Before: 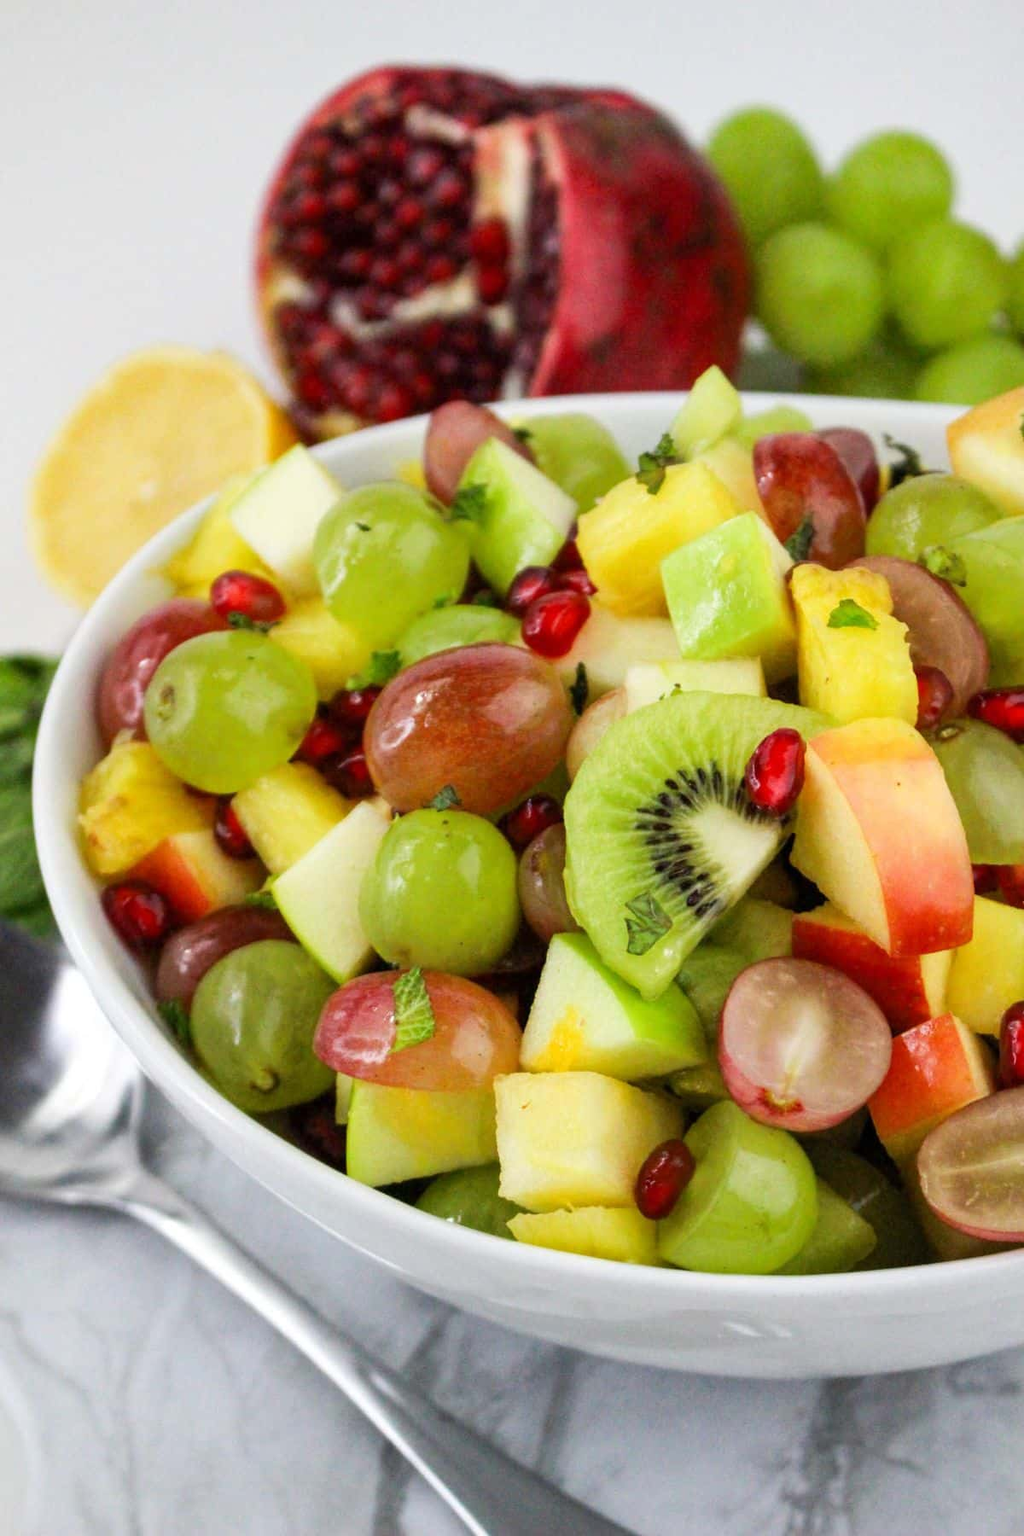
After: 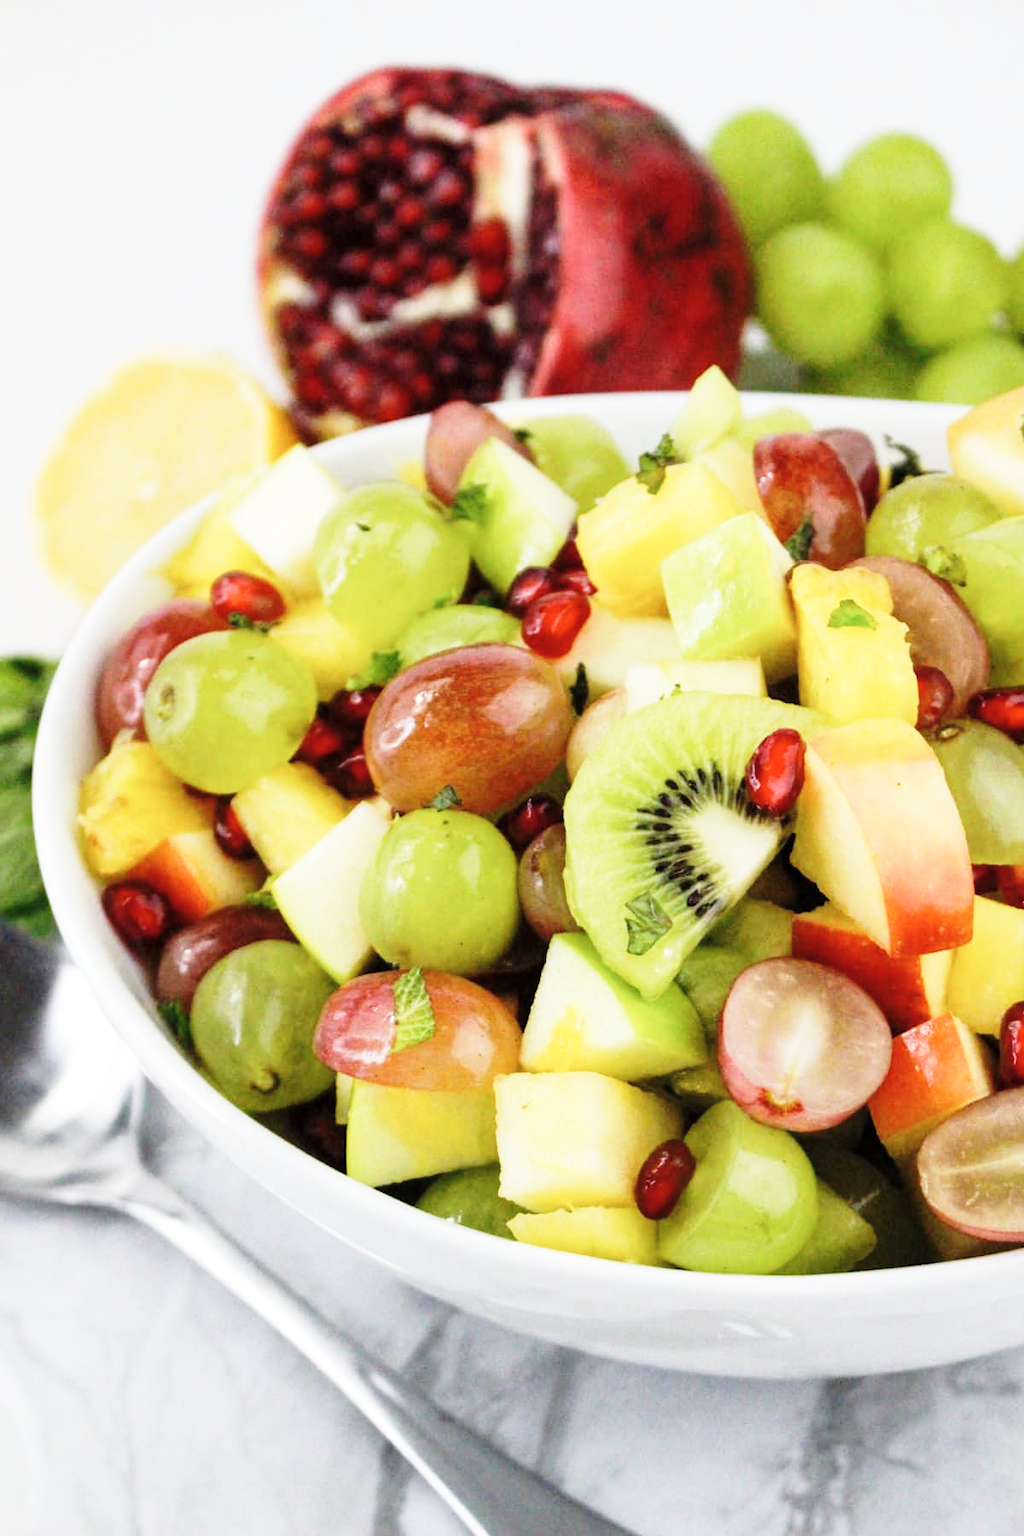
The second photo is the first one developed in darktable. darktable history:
color correction: highlights b* -0.035, saturation 0.805
base curve: curves: ch0 [(0, 0) (0.028, 0.03) (0.121, 0.232) (0.46, 0.748) (0.859, 0.968) (1, 1)], preserve colors none
